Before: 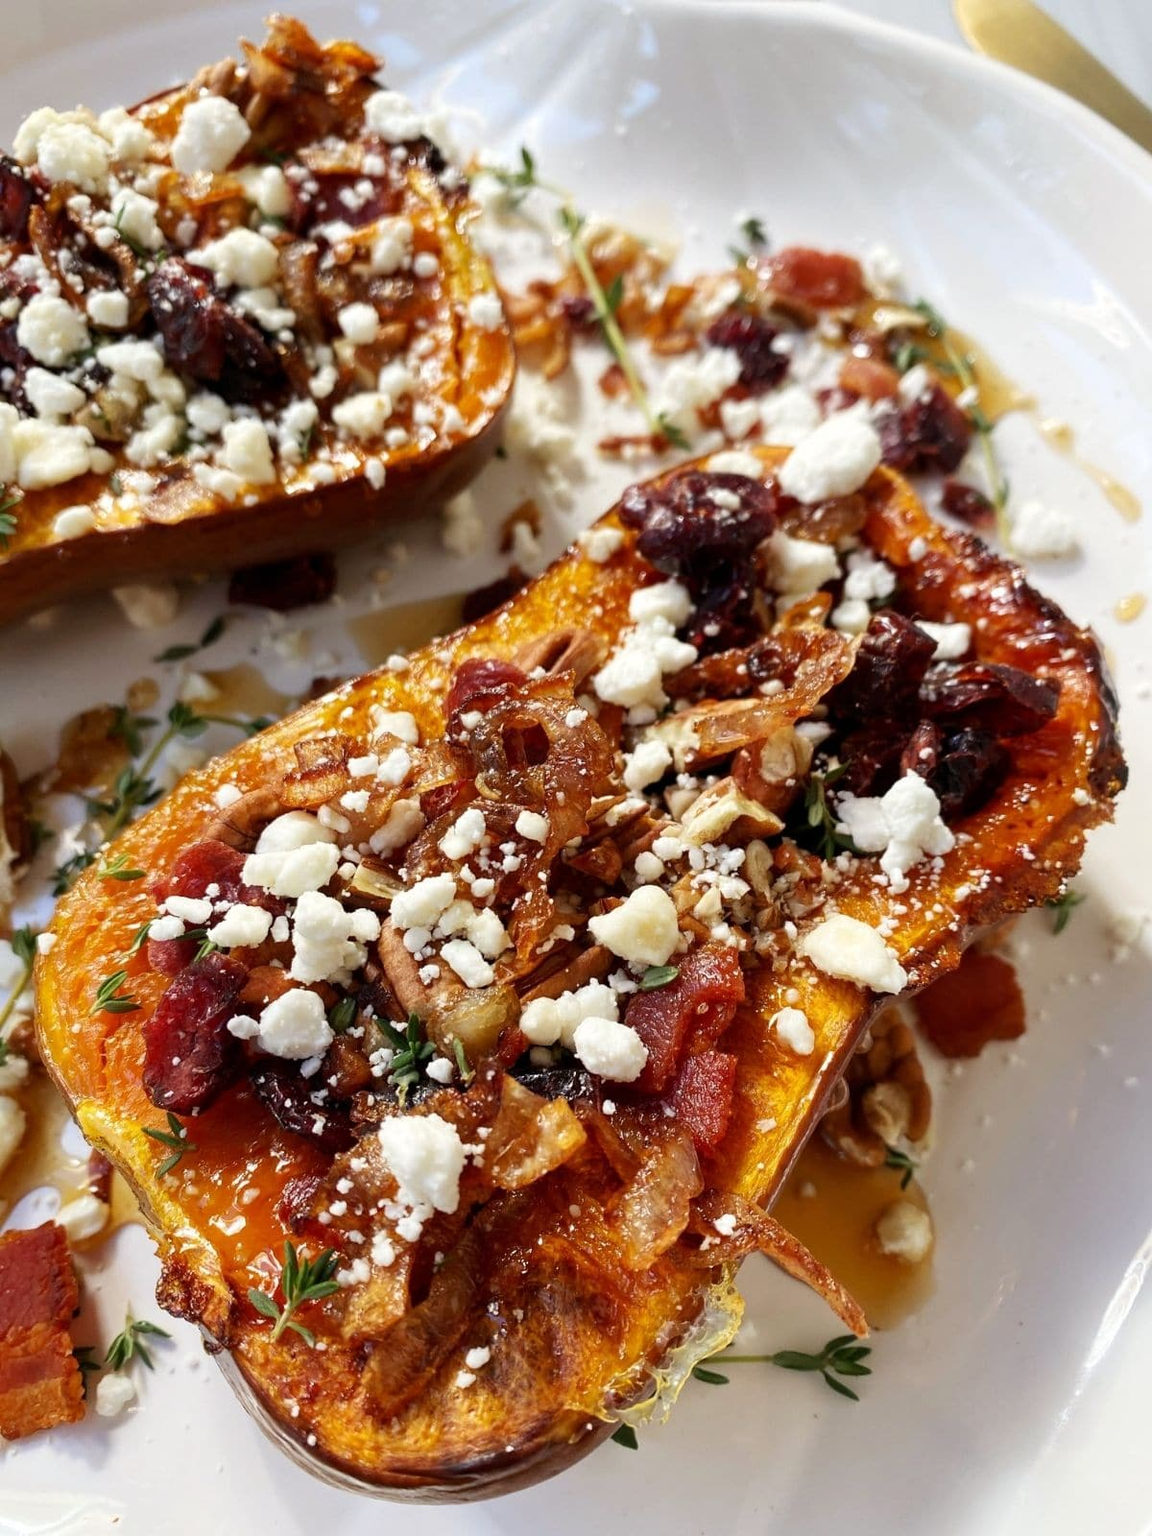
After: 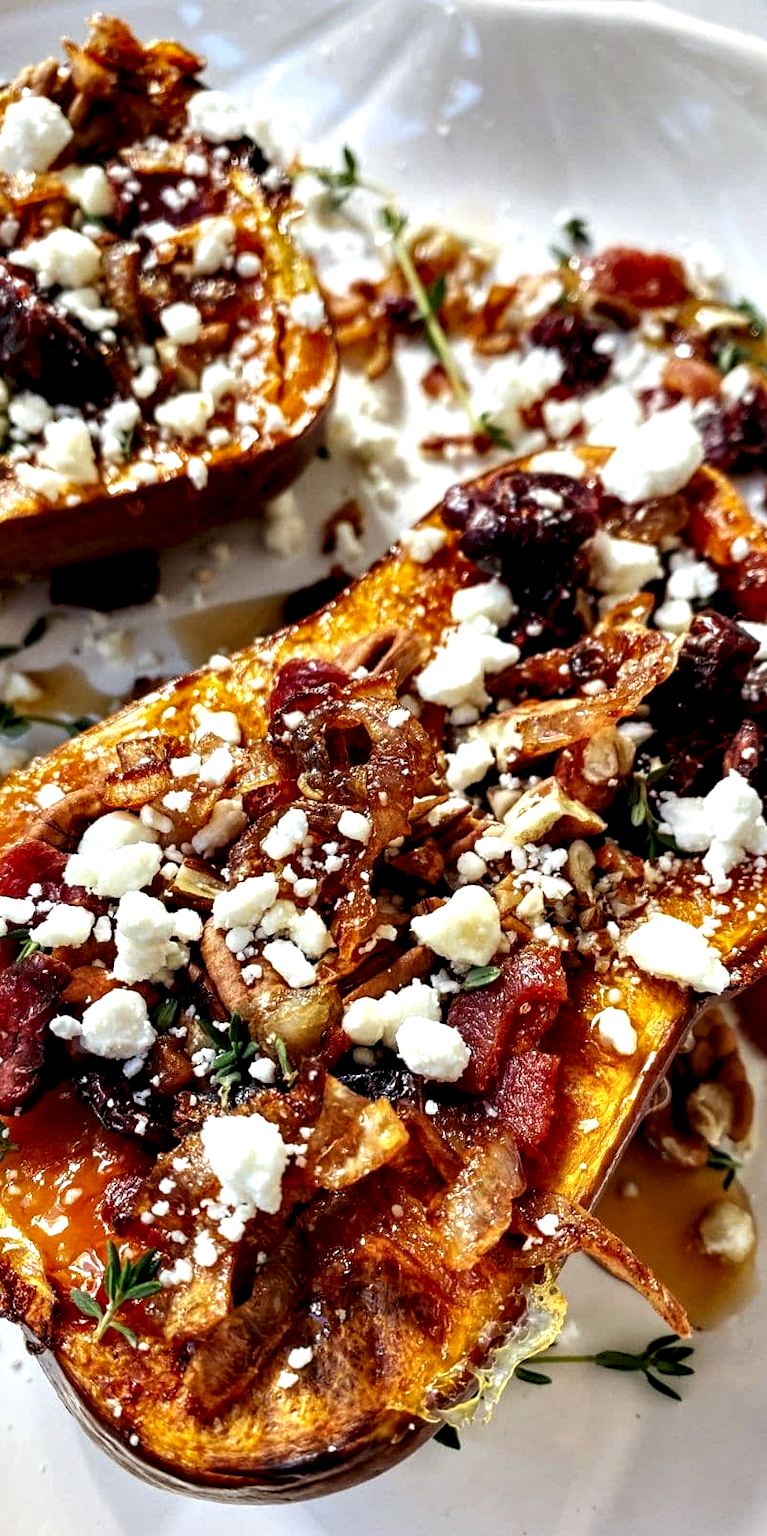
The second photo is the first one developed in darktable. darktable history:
crop: left 15.419%, right 17.914%
contrast equalizer: octaves 7, y [[0.6 ×6], [0.55 ×6], [0 ×6], [0 ×6], [0 ×6]]
local contrast: on, module defaults
